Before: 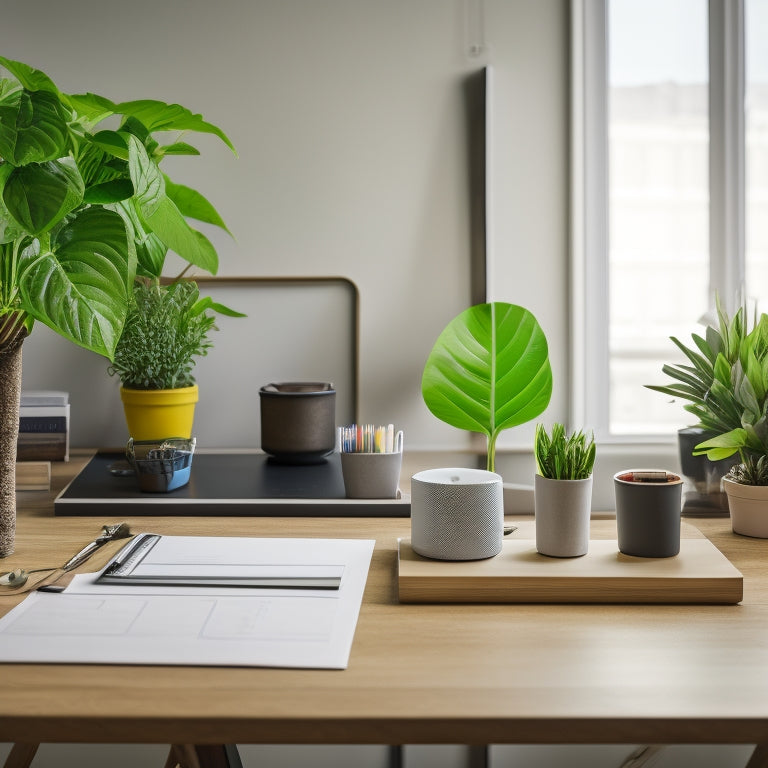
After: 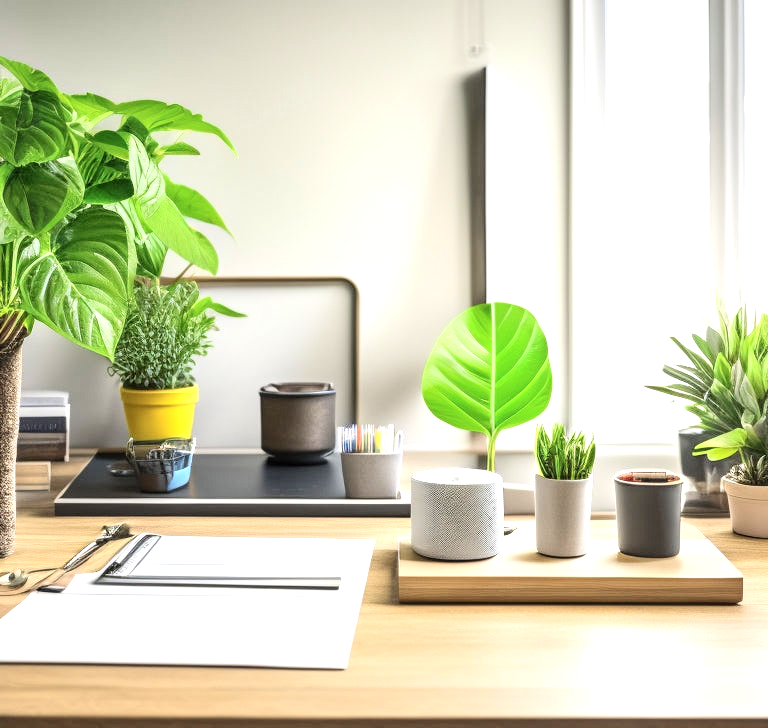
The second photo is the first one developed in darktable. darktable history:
local contrast: on, module defaults
crop and rotate: top 0.009%, bottom 5.171%
exposure: black level correction 0, exposure 1.1 EV, compensate highlight preservation false
tone curve: curves: ch0 [(0, 0) (0.004, 0.001) (0.133, 0.112) (0.325, 0.362) (0.832, 0.893) (1, 1)], color space Lab, independent channels, preserve colors none
